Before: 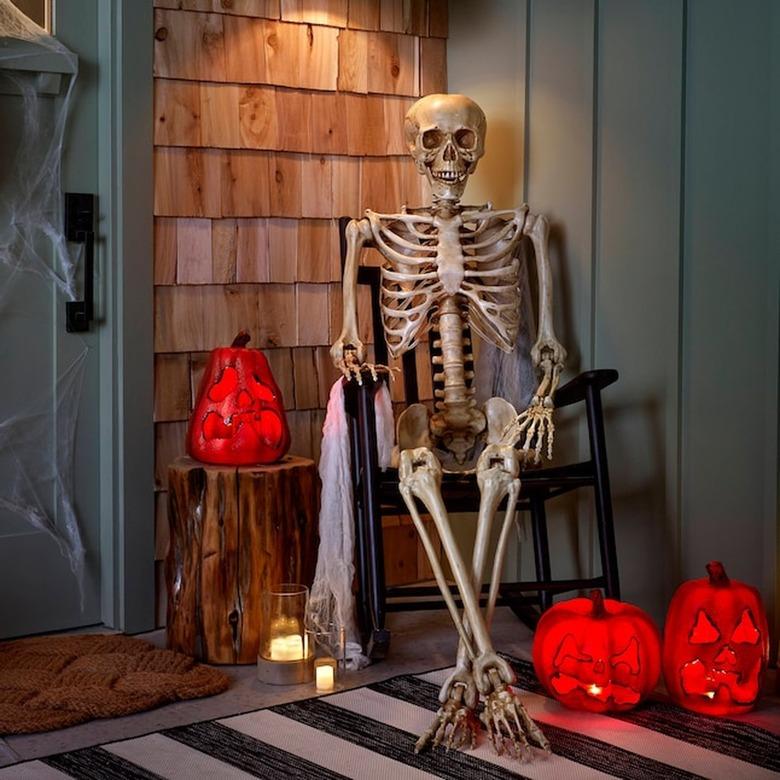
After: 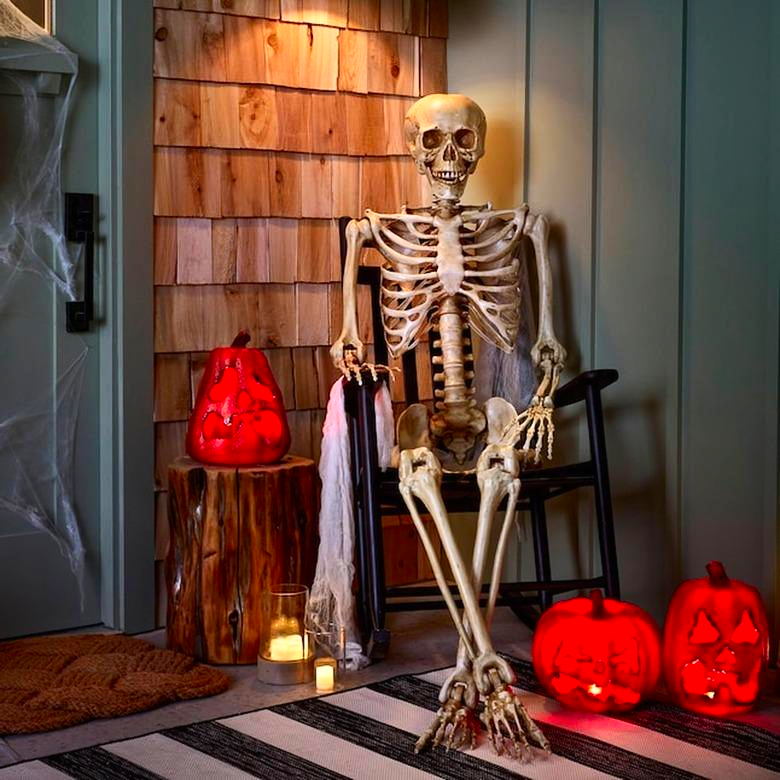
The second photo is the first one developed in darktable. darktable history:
contrast brightness saturation: contrast 0.23, brightness 0.104, saturation 0.293
